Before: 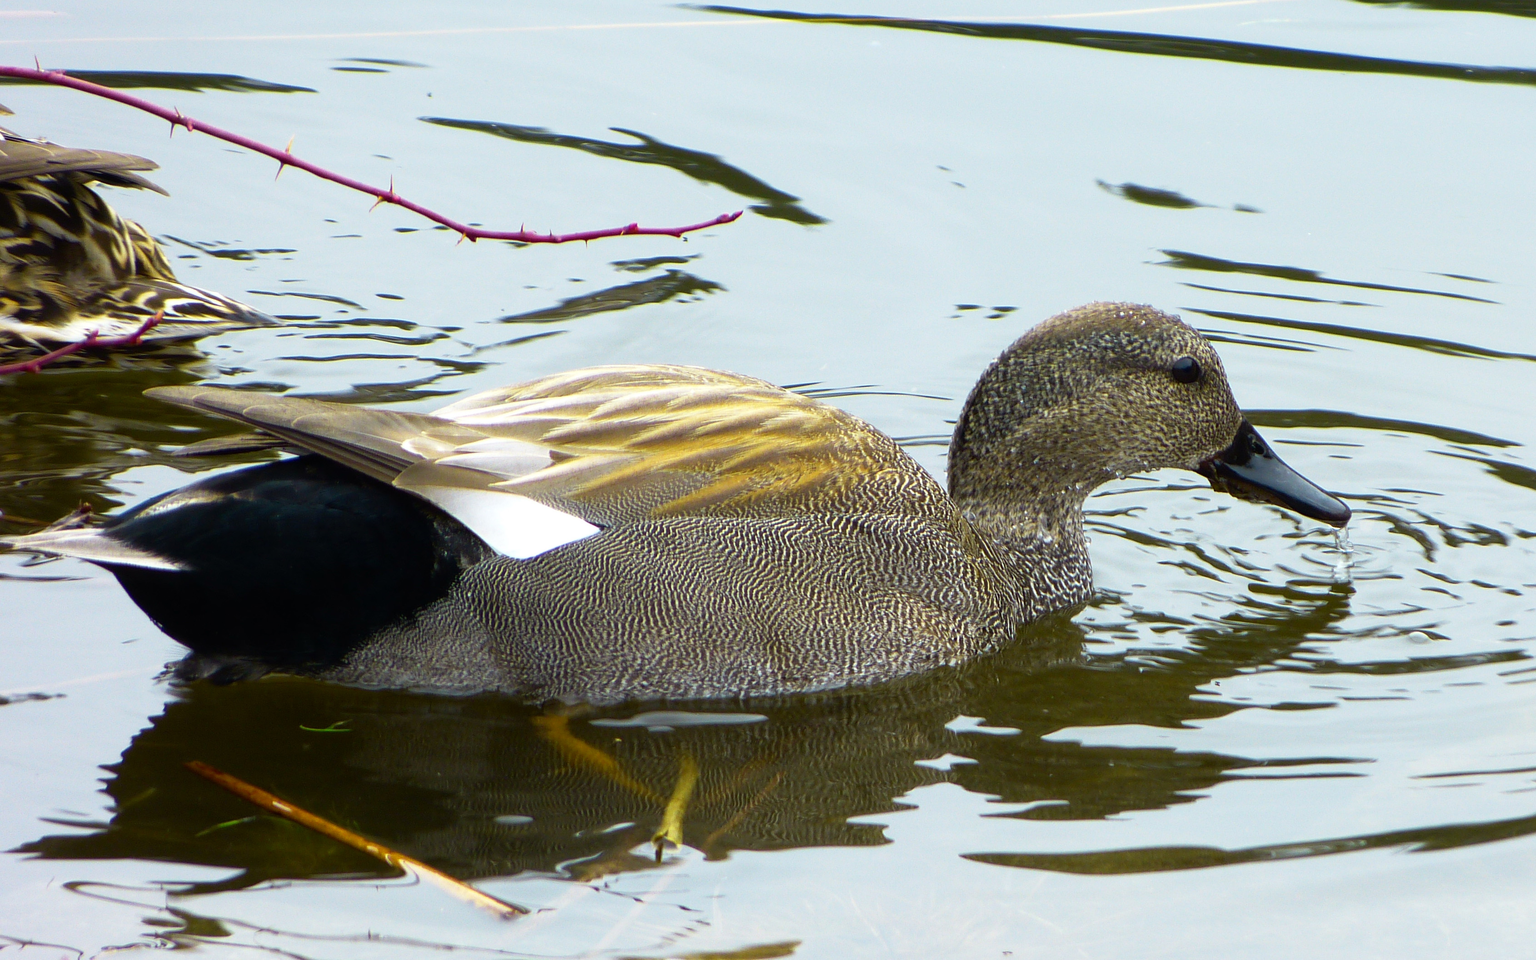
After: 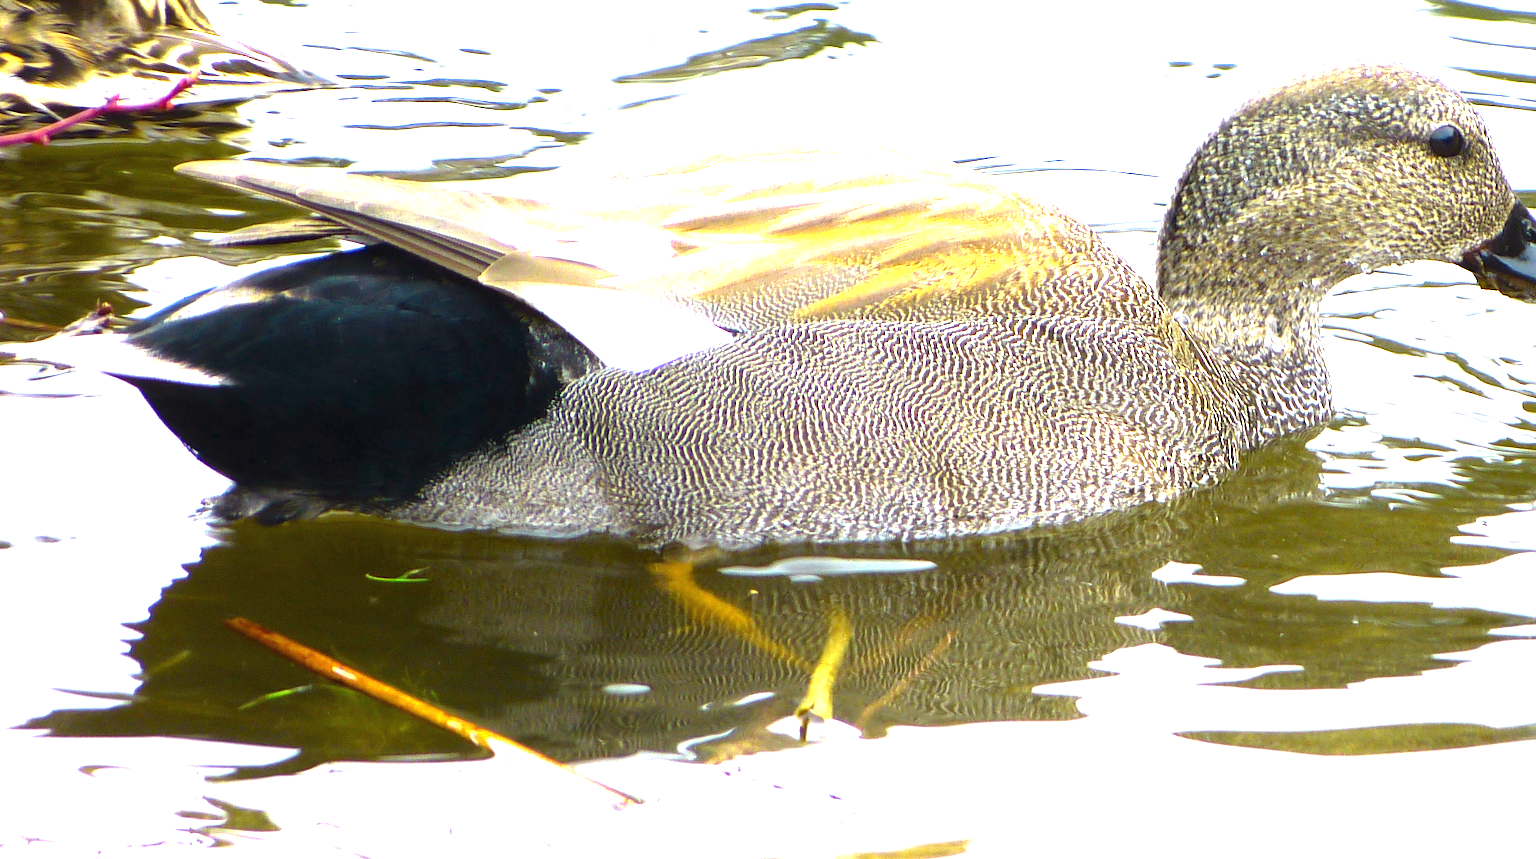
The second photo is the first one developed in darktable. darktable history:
crop: top 26.531%, right 17.959%
exposure: black level correction 0, exposure 2 EV, compensate highlight preservation false
